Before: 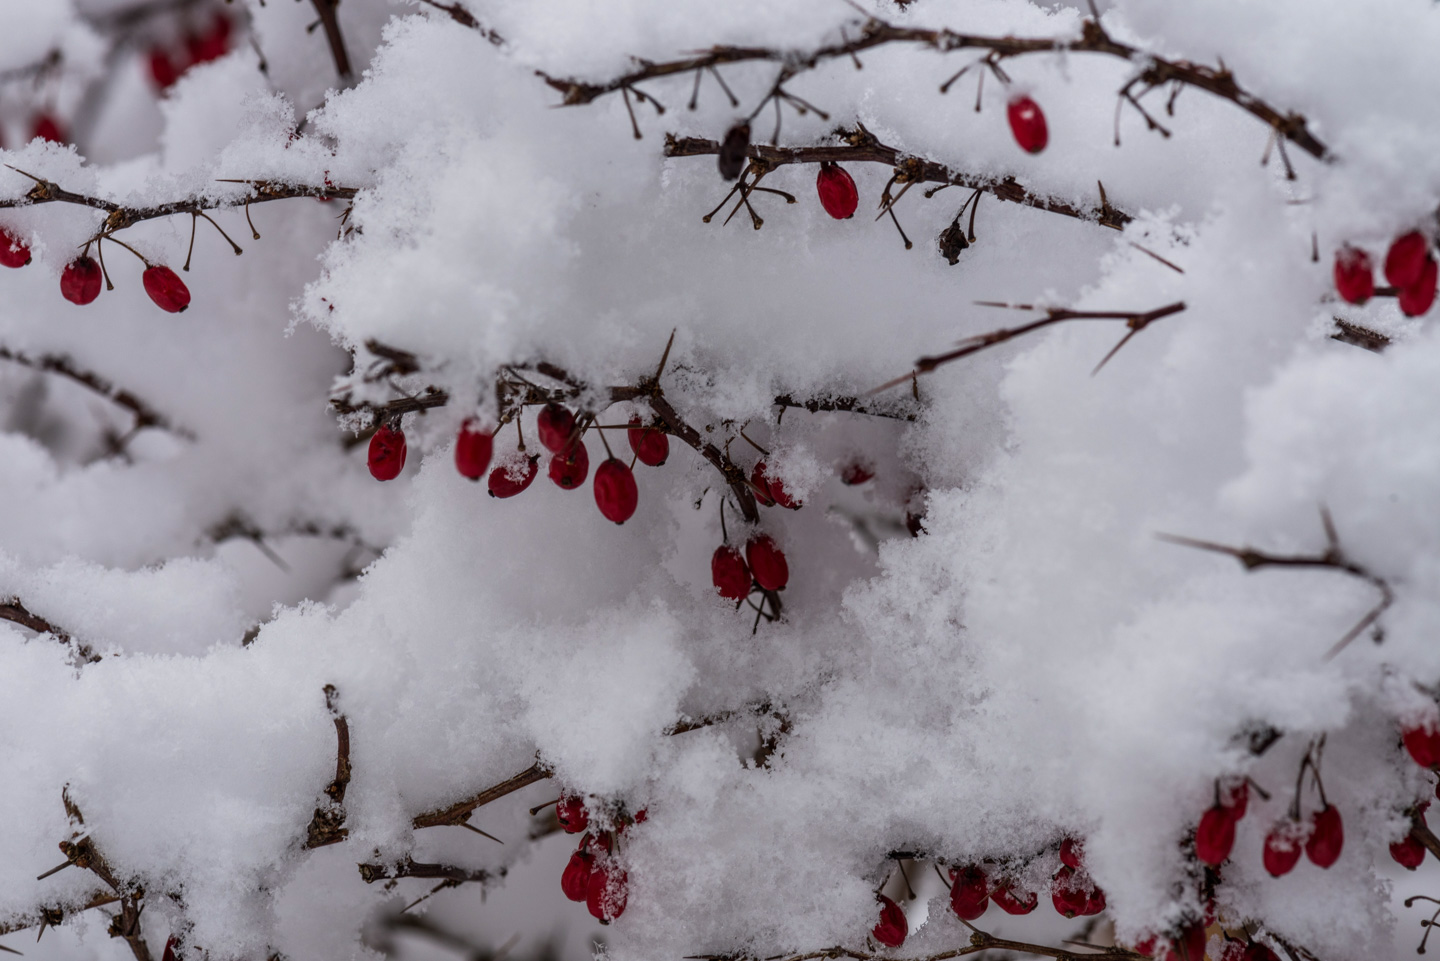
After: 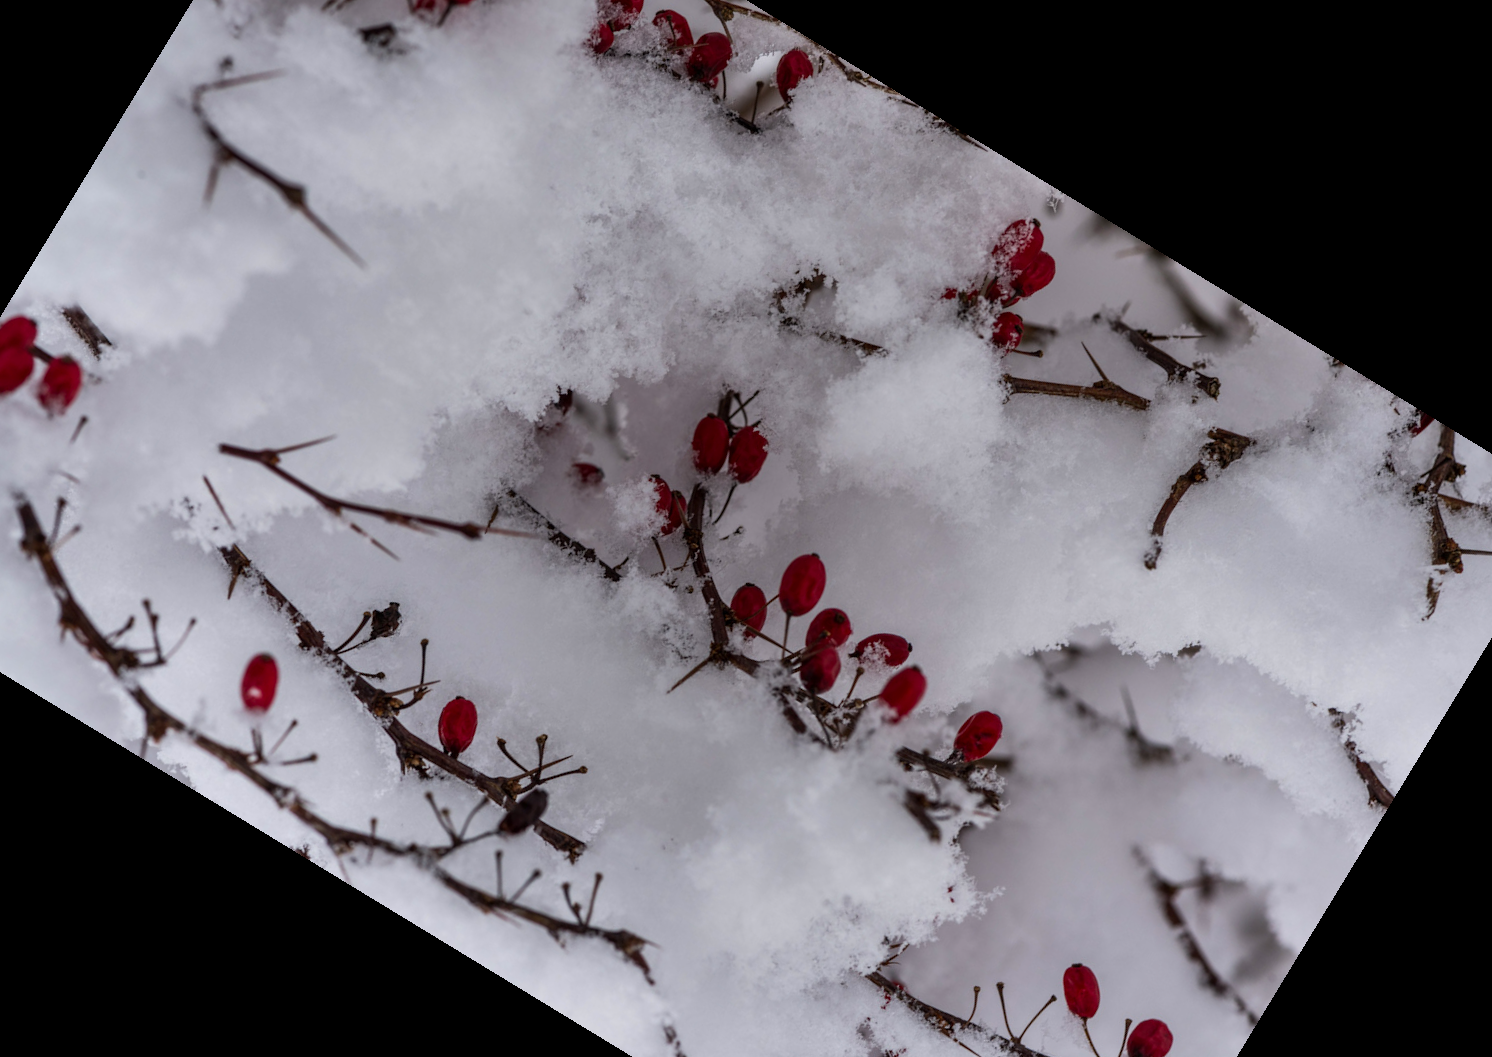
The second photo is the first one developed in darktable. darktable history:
contrast brightness saturation: contrast 0.04, saturation 0.07
shadows and highlights: soften with gaussian
crop and rotate: angle 148.68°, left 9.111%, top 15.603%, right 4.588%, bottom 17.041%
